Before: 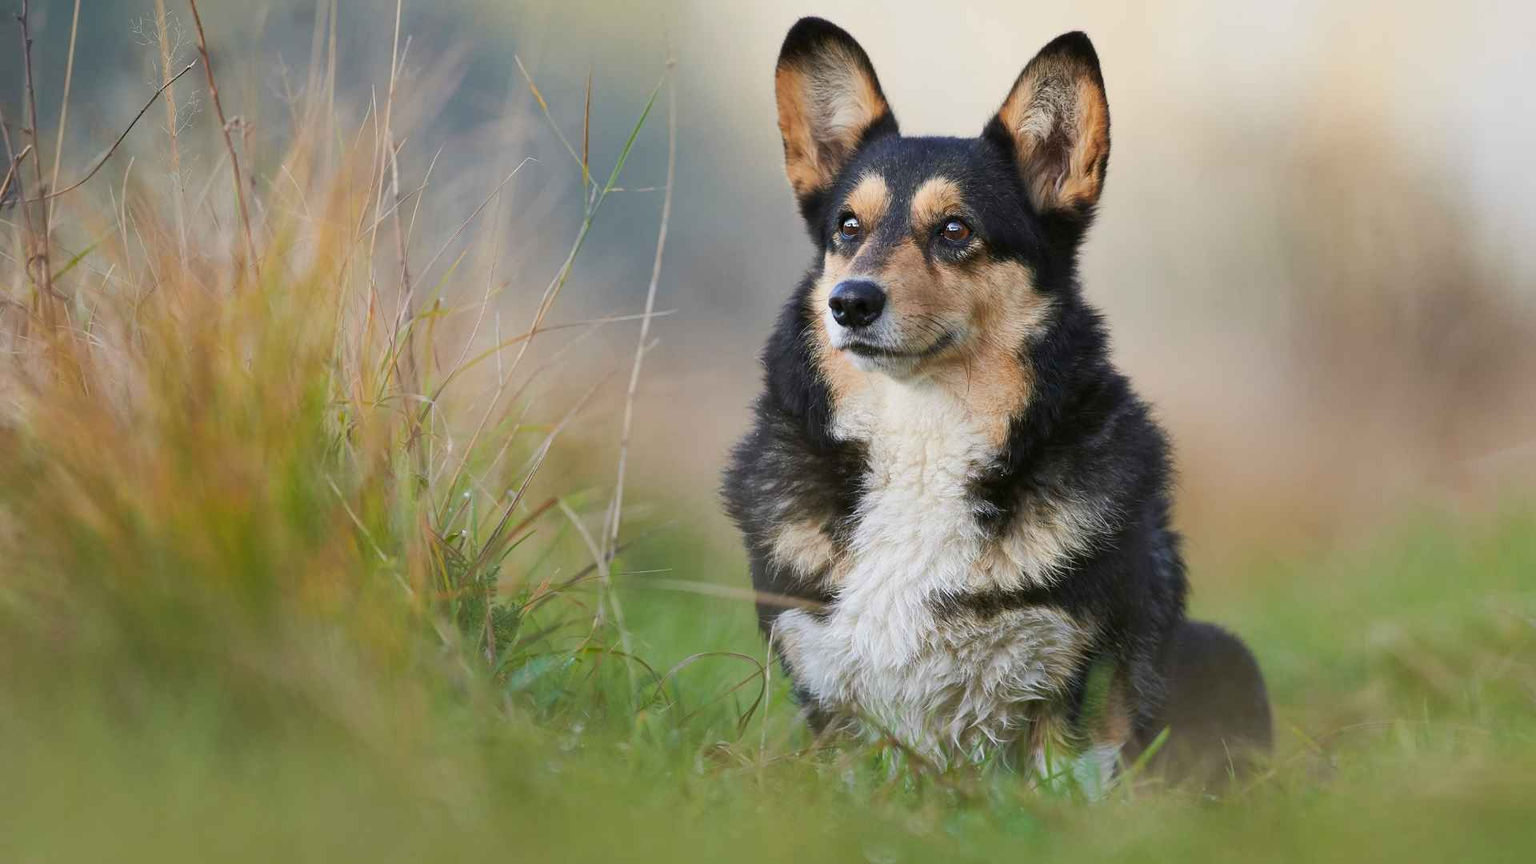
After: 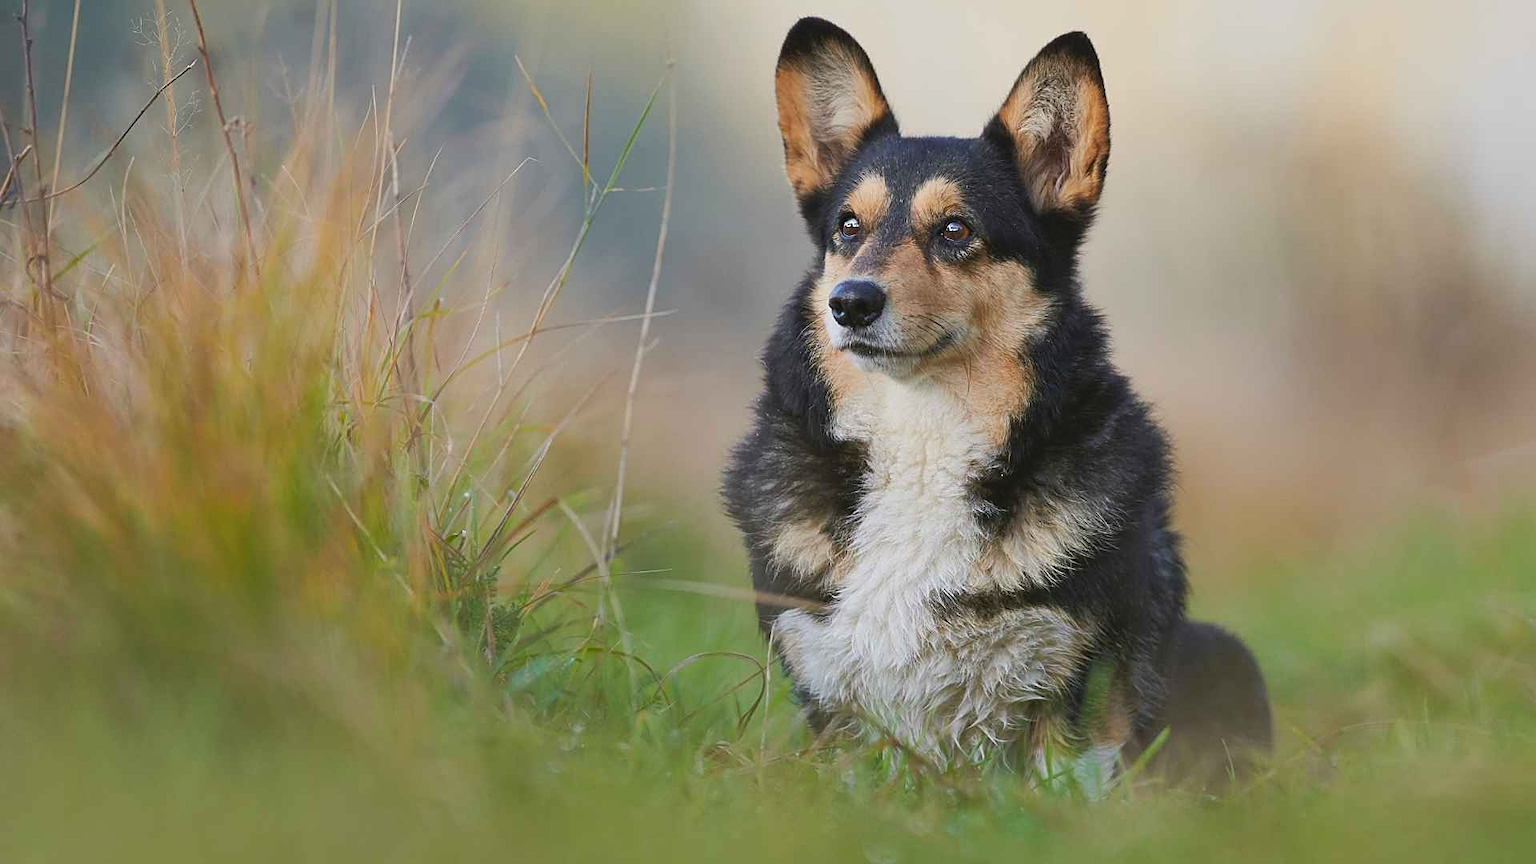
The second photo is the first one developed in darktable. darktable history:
sharpen: on, module defaults
contrast brightness saturation: contrast -0.11
